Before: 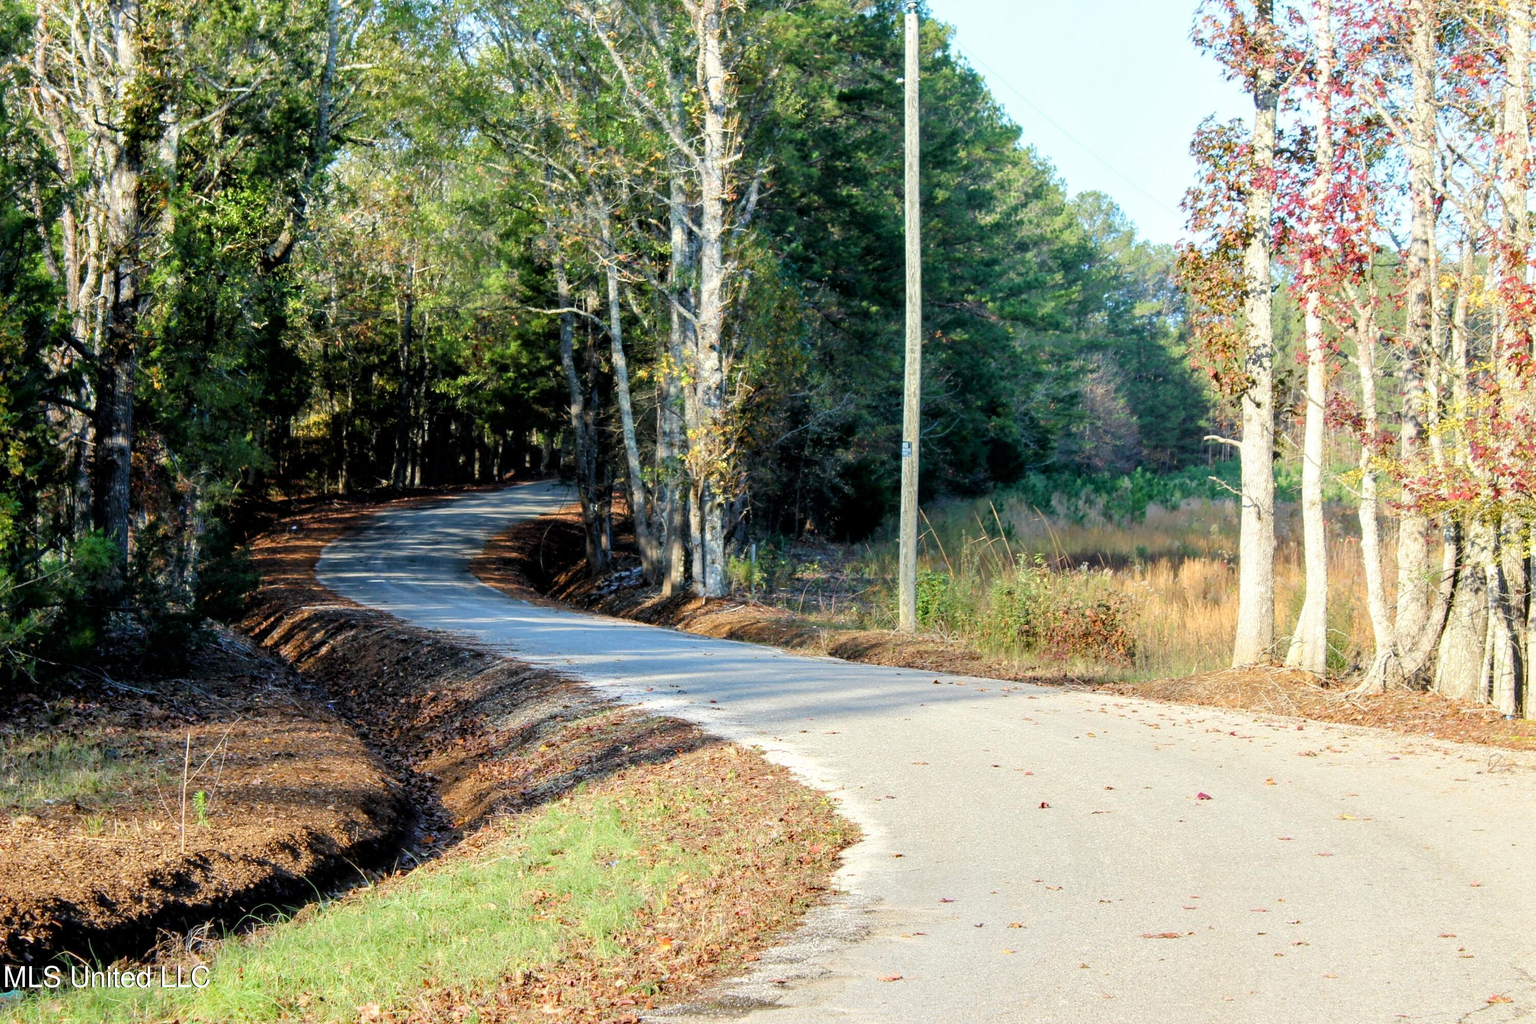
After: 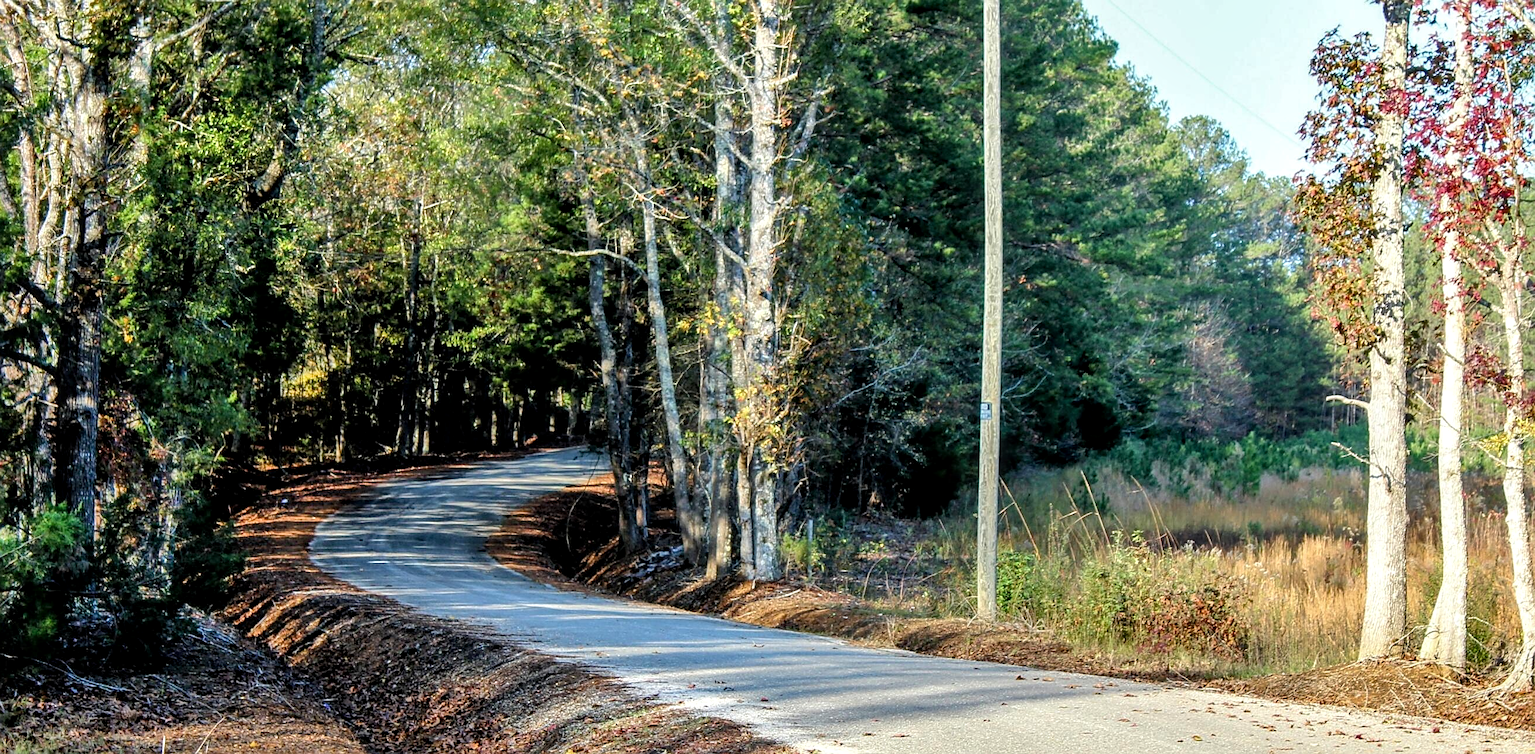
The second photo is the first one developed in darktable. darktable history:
crop: left 2.989%, top 8.847%, right 9.624%, bottom 26.711%
sharpen: on, module defaults
shadows and highlights: low approximation 0.01, soften with gaussian
local contrast: on, module defaults
